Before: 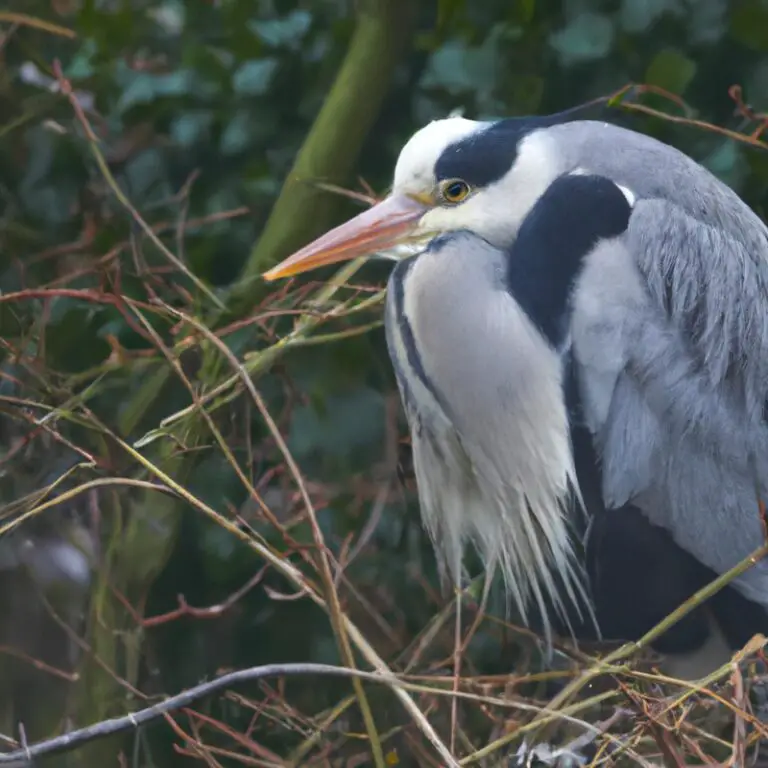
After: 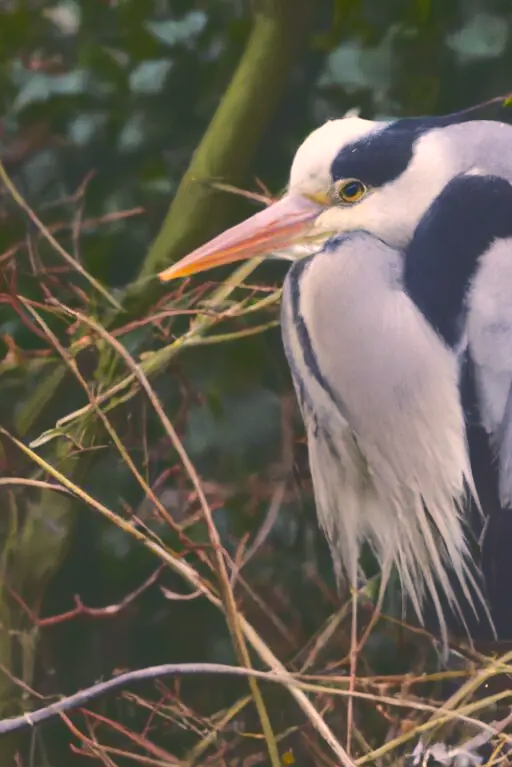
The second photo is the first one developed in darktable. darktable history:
base curve: curves: ch0 [(0, 0.024) (0.055, 0.065) (0.121, 0.166) (0.236, 0.319) (0.693, 0.726) (1, 1)]
crop and rotate: left 13.635%, right 19.625%
color correction: highlights a* 11.88, highlights b* 11.56
